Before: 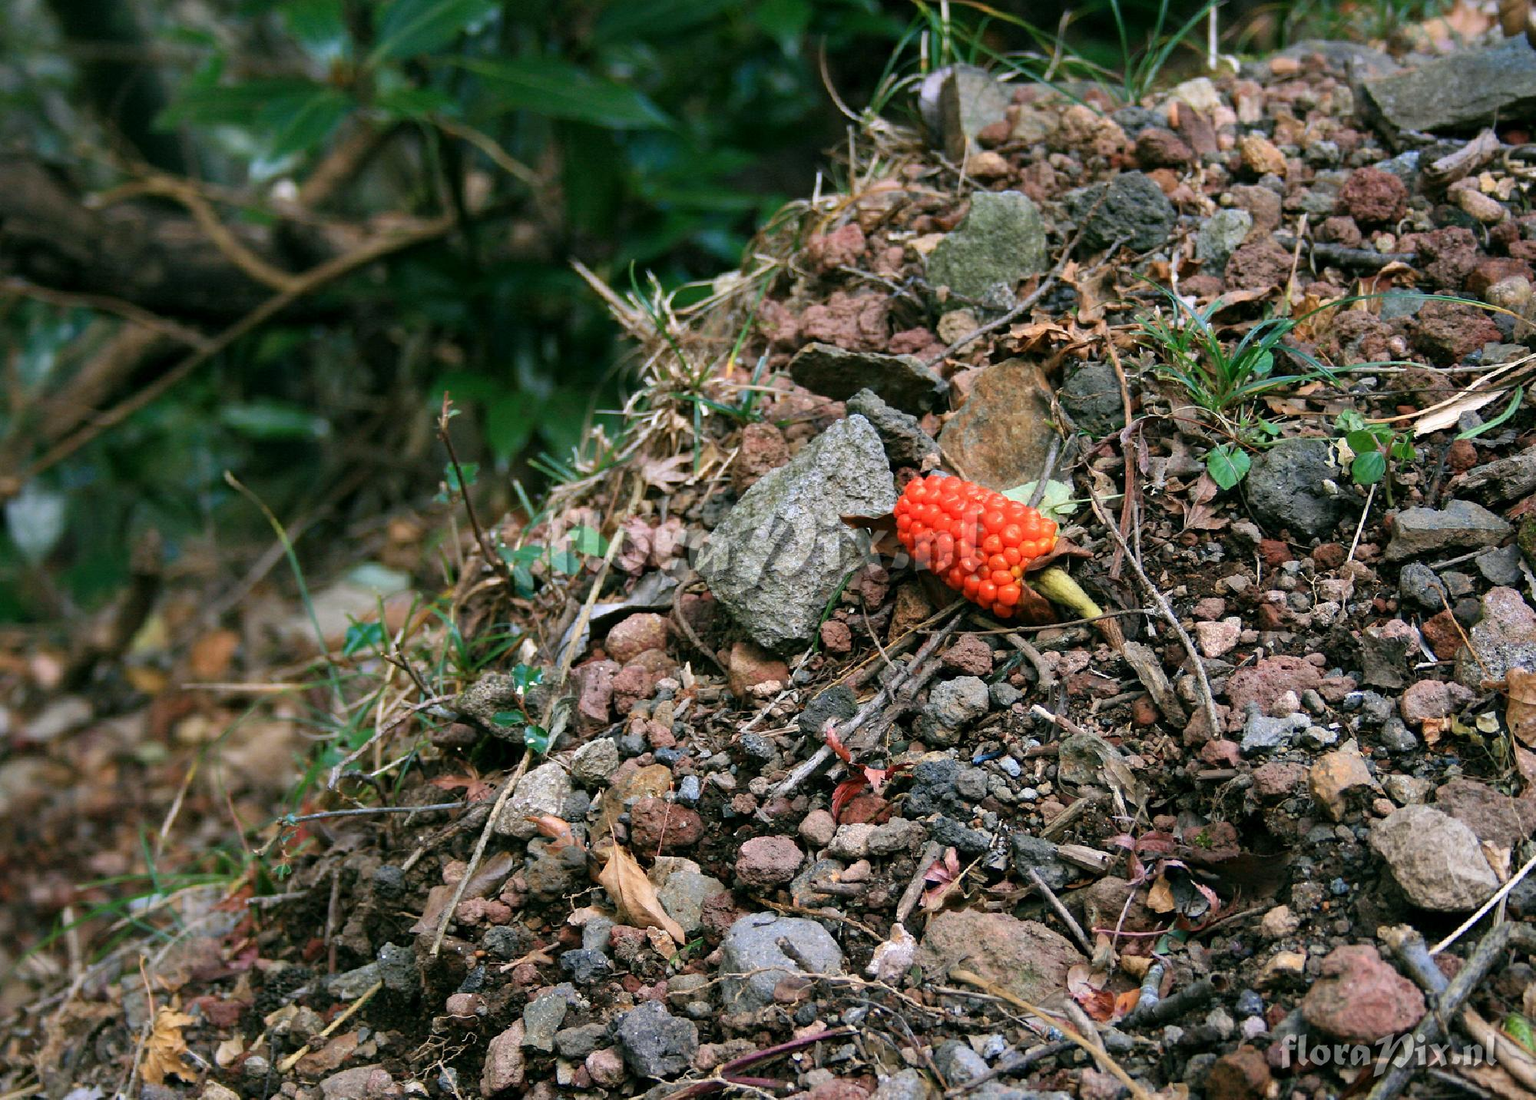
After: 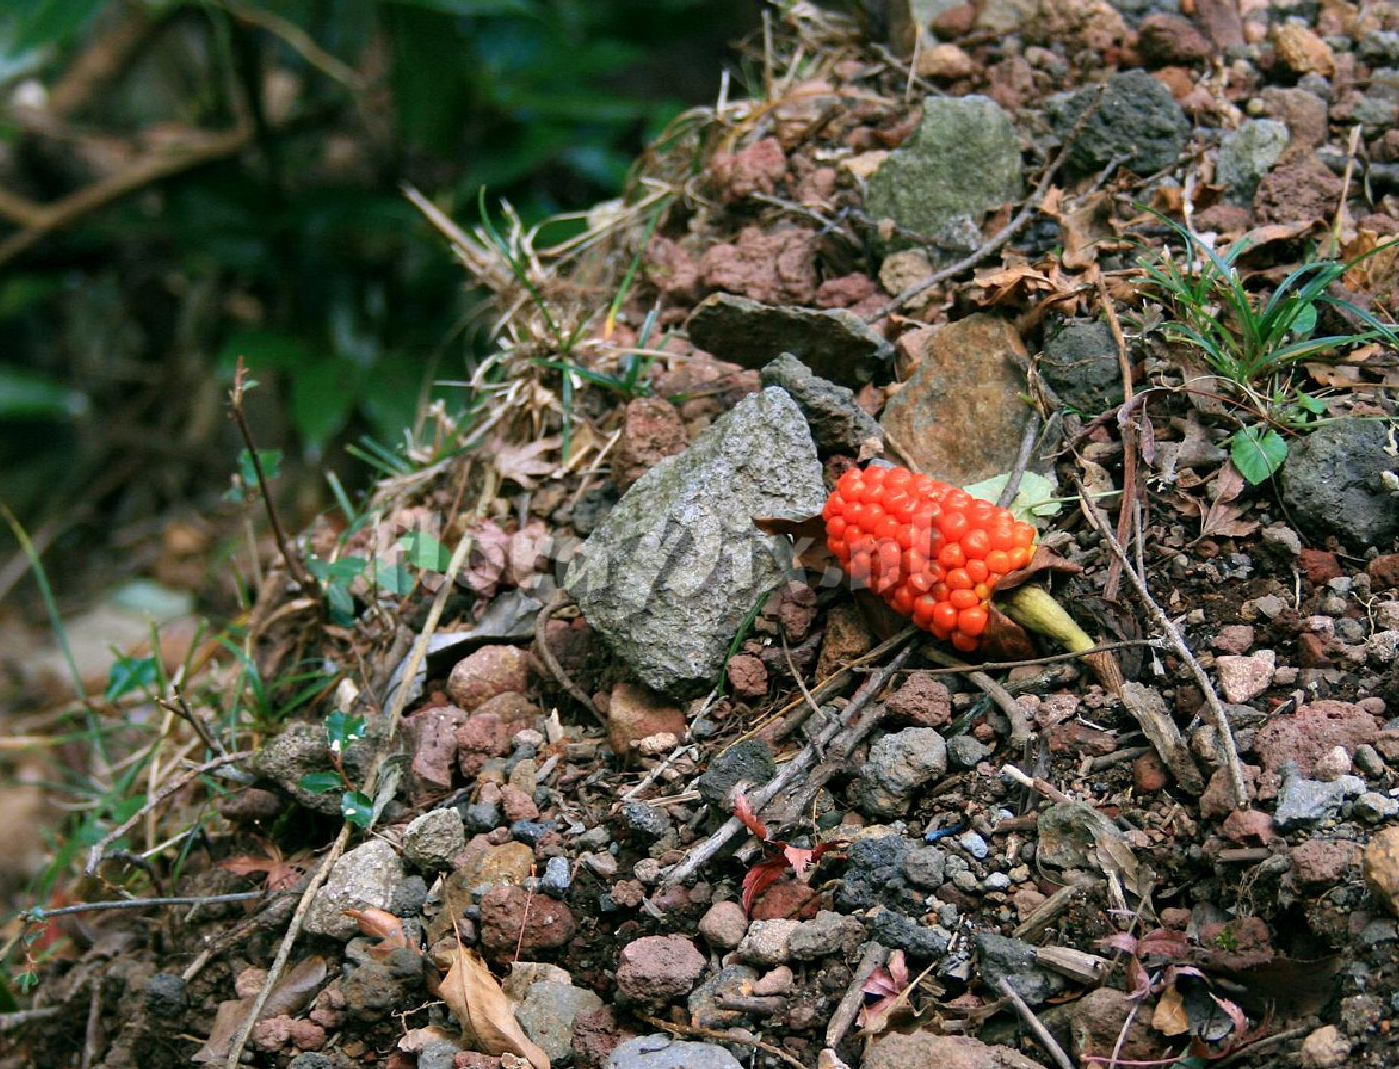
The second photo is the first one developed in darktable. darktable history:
crop and rotate: left 17.068%, top 10.741%, right 12.949%, bottom 14.596%
exposure: compensate exposure bias true, compensate highlight preservation false
